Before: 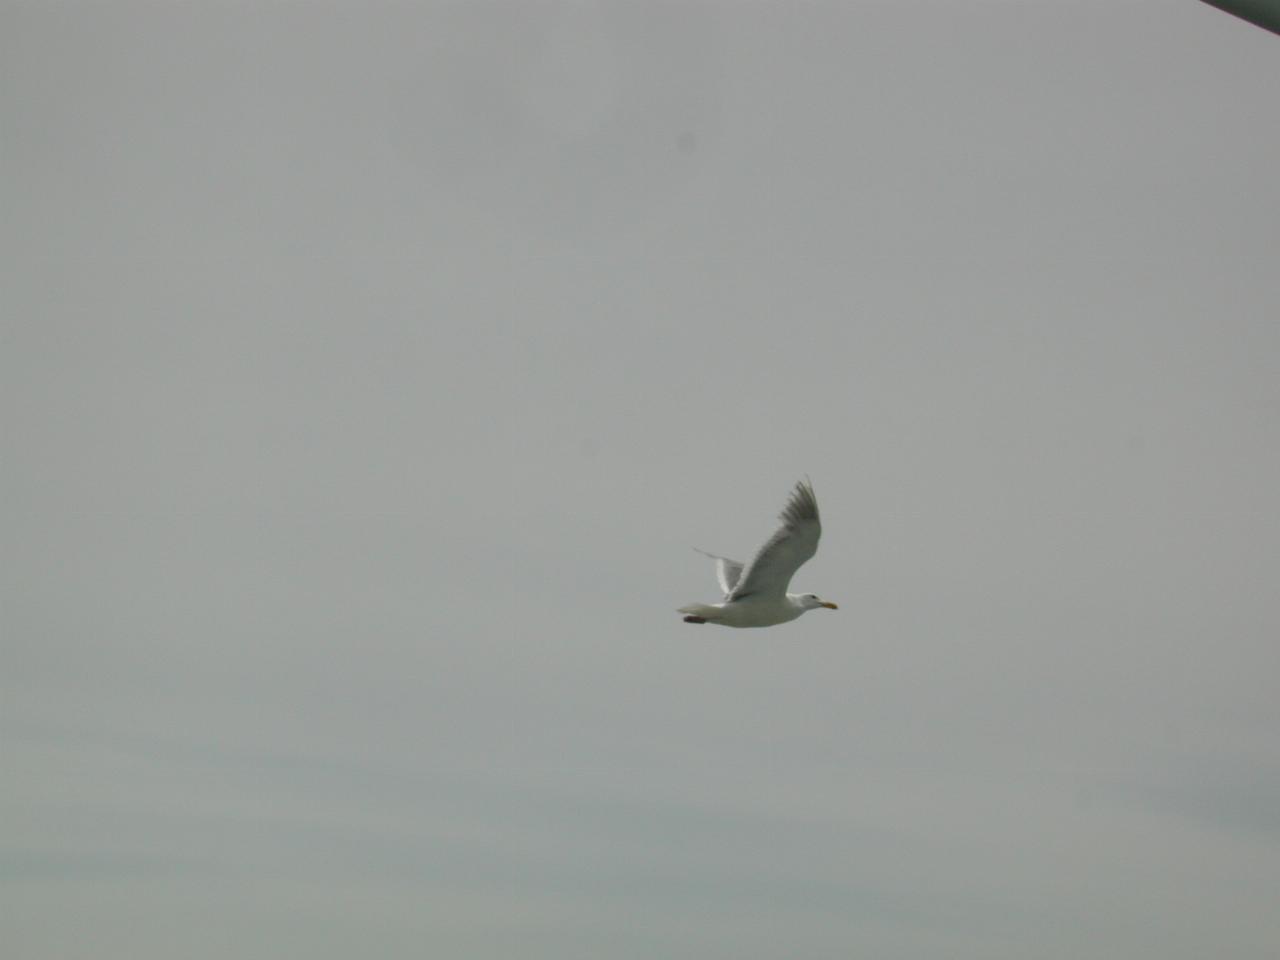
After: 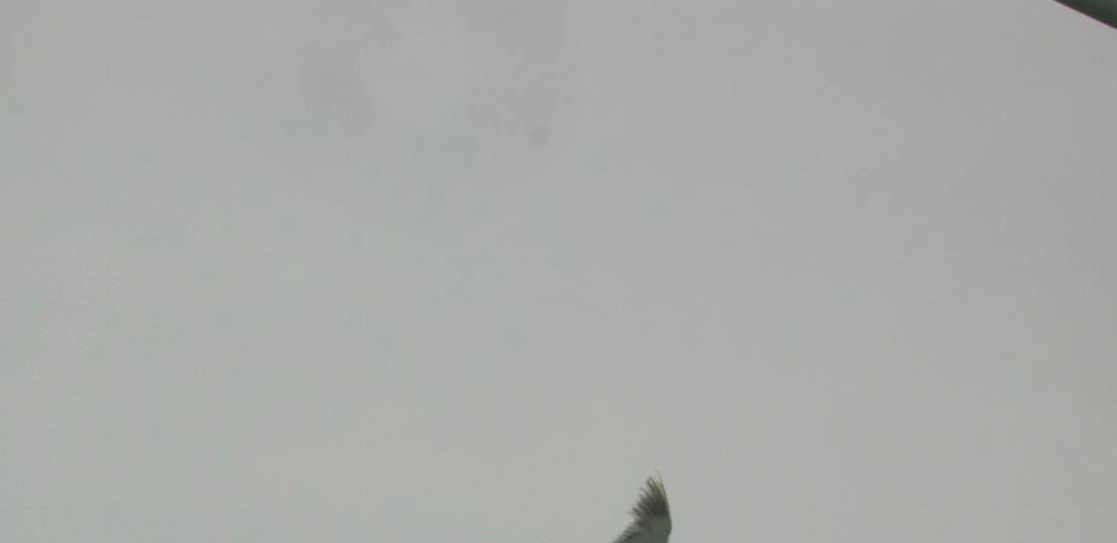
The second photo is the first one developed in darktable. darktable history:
exposure: exposure 0.2 EV, compensate highlight preservation false
contrast brightness saturation: contrast 0.09, saturation 0.28
rotate and perspective: rotation 0.174°, lens shift (vertical) 0.013, lens shift (horizontal) 0.019, shear 0.001, automatic cropping original format, crop left 0.007, crop right 0.991, crop top 0.016, crop bottom 0.997
crop and rotate: left 11.812%, bottom 42.776%
